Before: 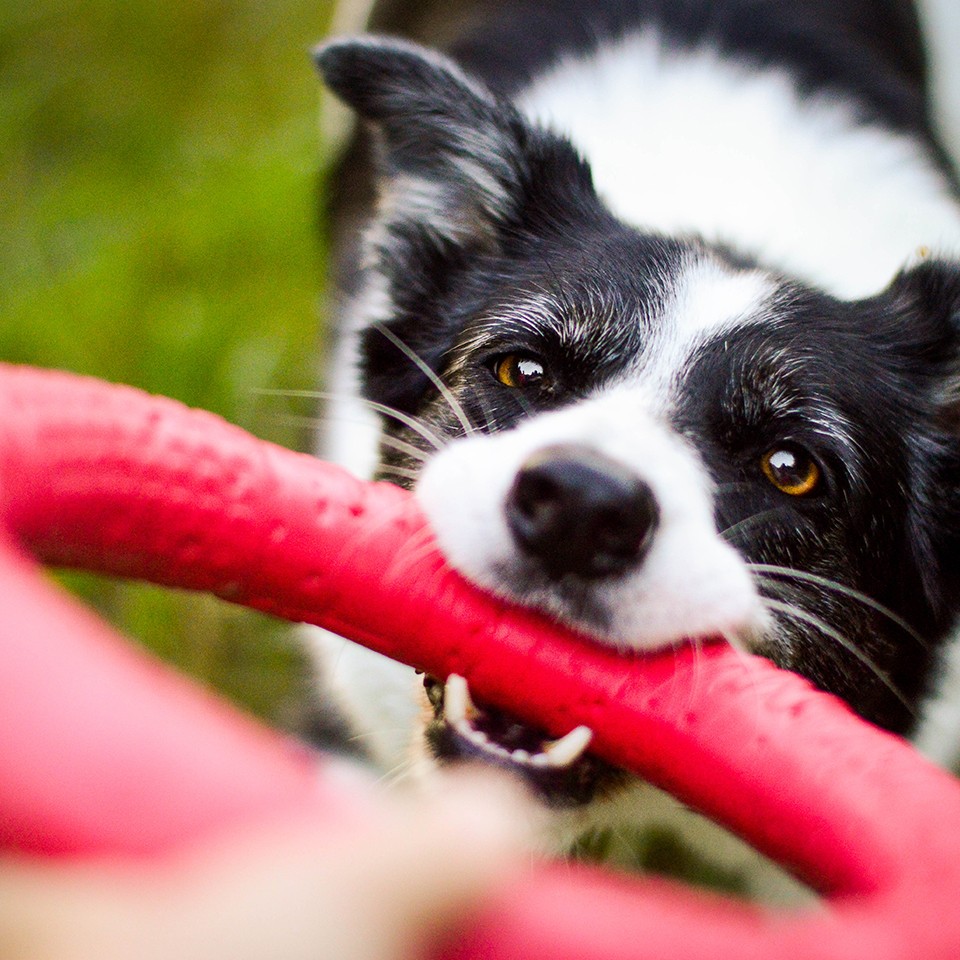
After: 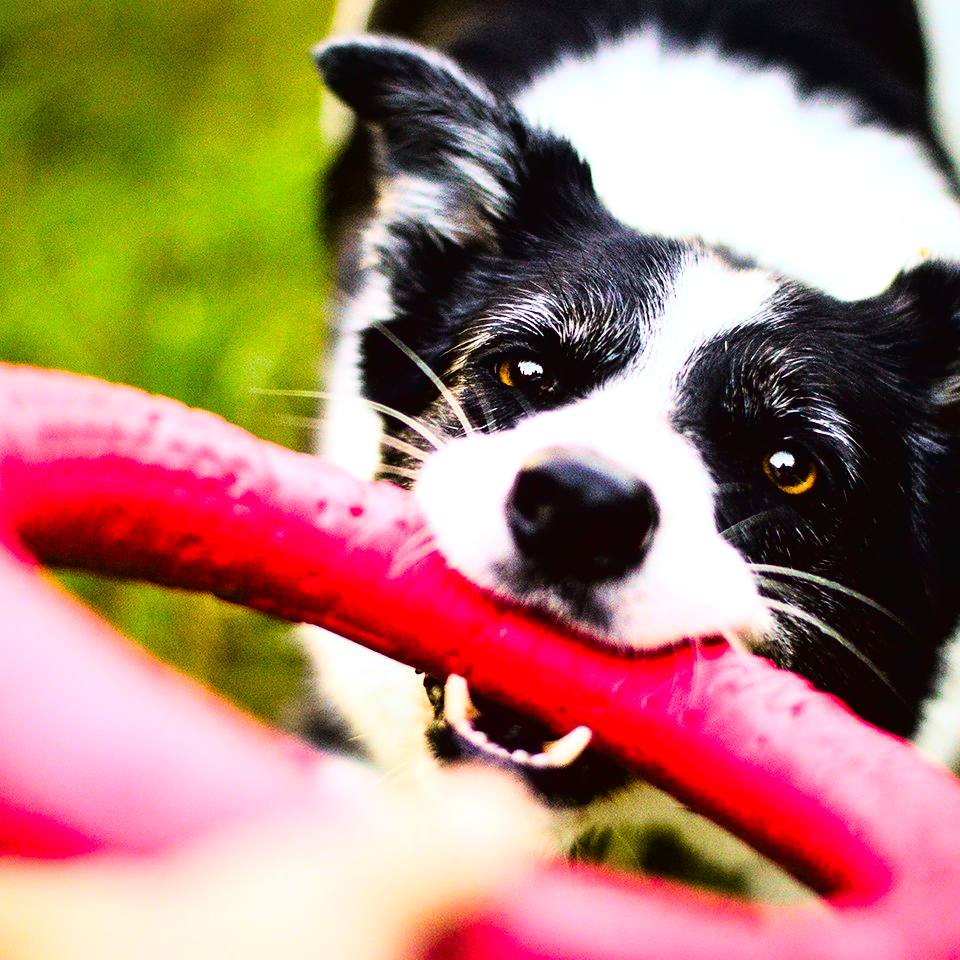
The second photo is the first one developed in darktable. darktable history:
contrast brightness saturation: contrast 0.04, saturation 0.16
color balance rgb: shadows lift › luminance -20%, power › hue 72.24°, highlights gain › luminance 15%, global offset › hue 171.6°, perceptual saturation grading › highlights -15%, perceptual saturation grading › shadows 25%, global vibrance 30%, contrast 10%
tone curve: curves: ch0 [(0, 0.016) (0.11, 0.039) (0.259, 0.235) (0.383, 0.437) (0.499, 0.597) (0.733, 0.867) (0.843, 0.948) (1, 1)], color space Lab, linked channels, preserve colors none
